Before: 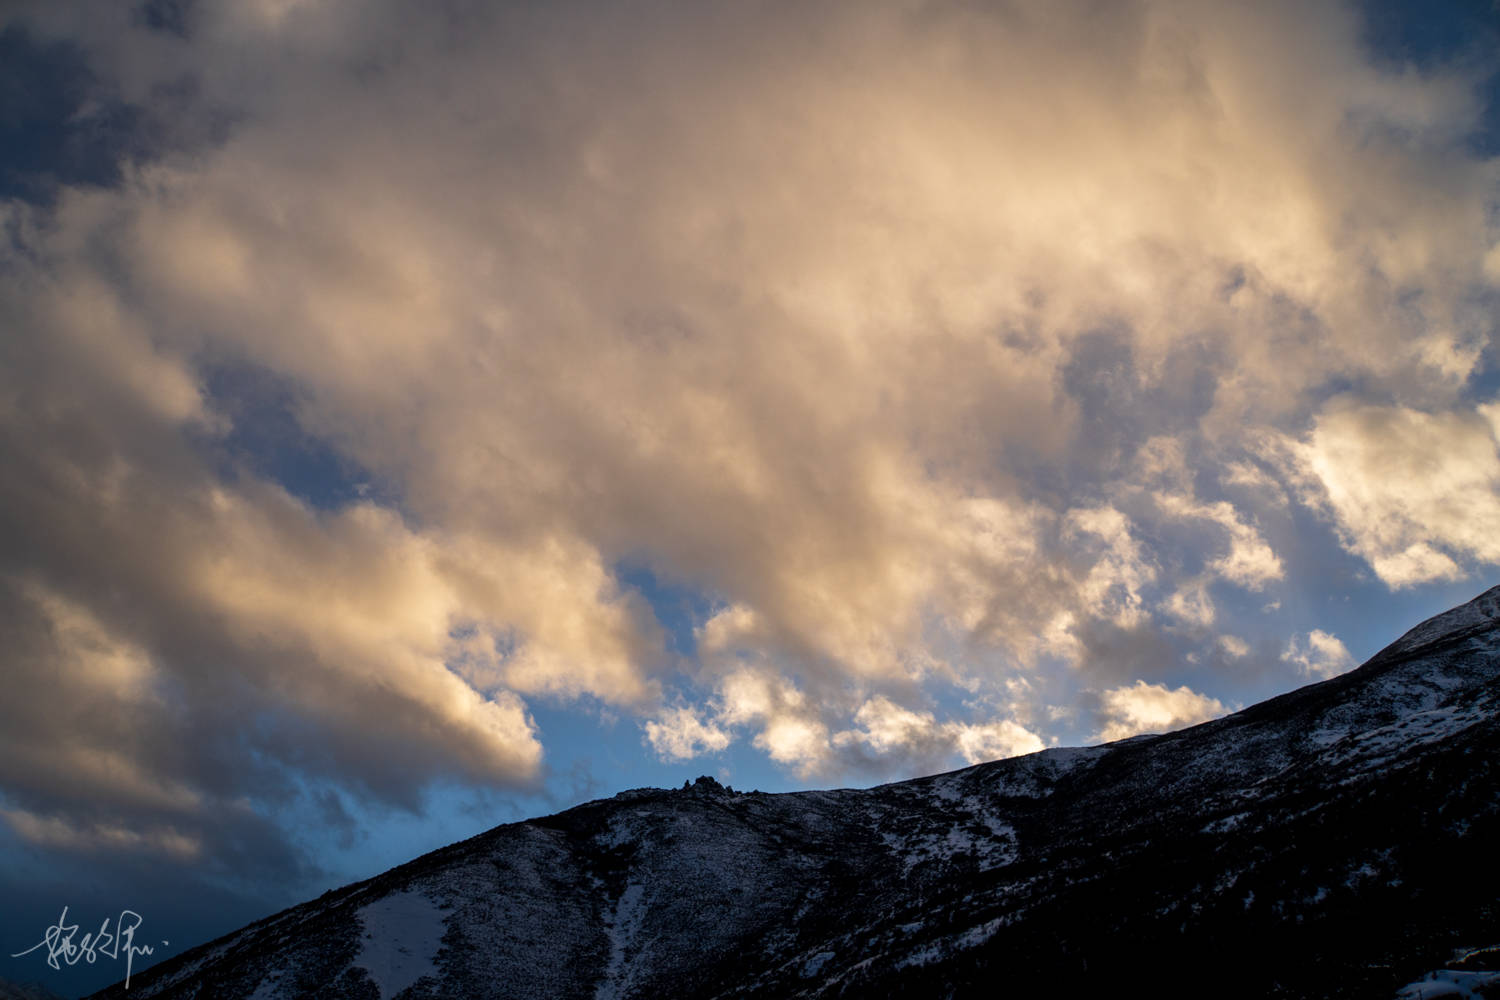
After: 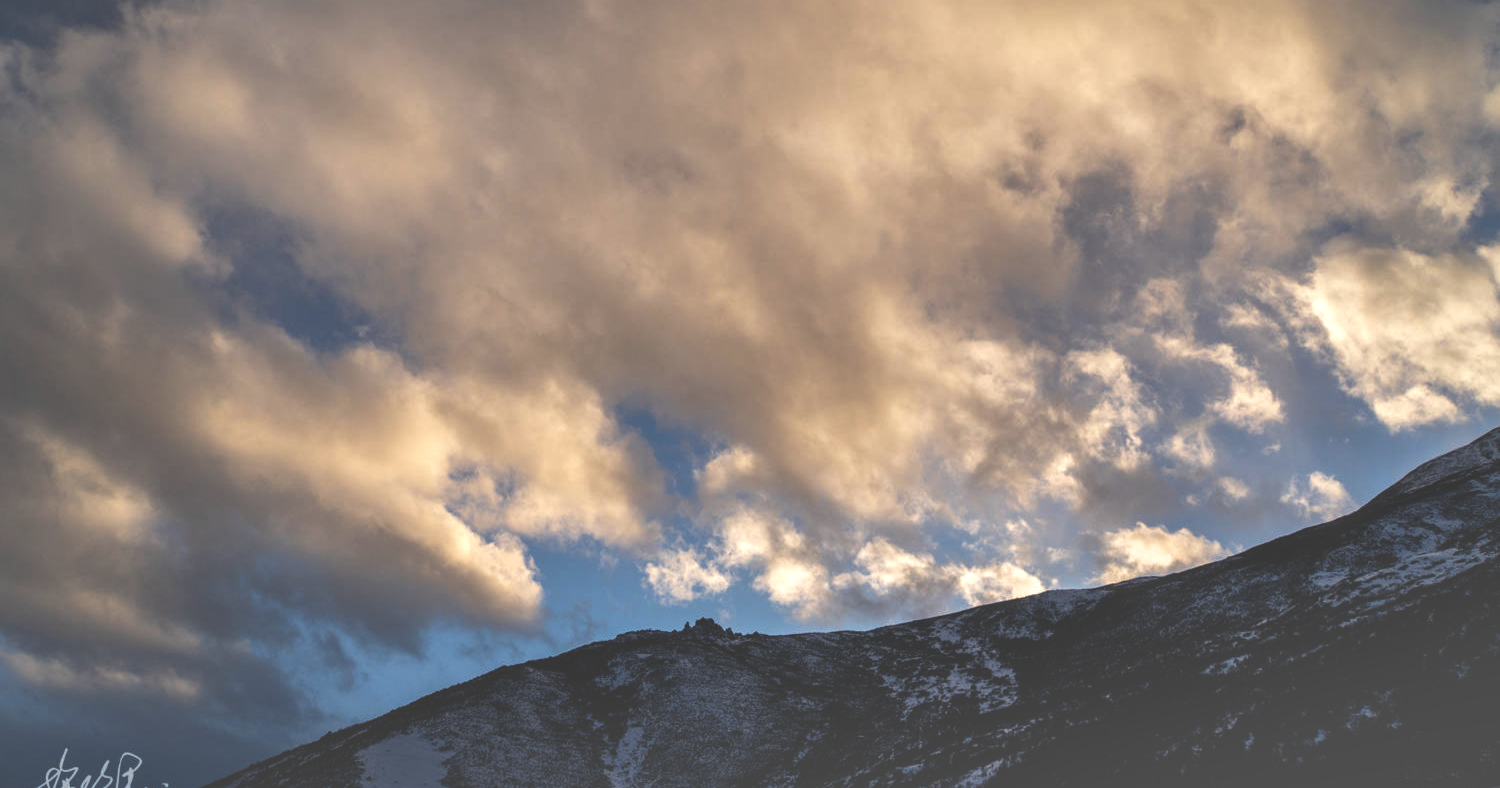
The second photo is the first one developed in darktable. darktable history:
exposure: black level correction -0.04, exposure 0.063 EV, compensate exposure bias true, compensate highlight preservation false
shadows and highlights: shadows 59.92, soften with gaussian
local contrast: on, module defaults
crop and rotate: top 15.8%, bottom 5.338%
